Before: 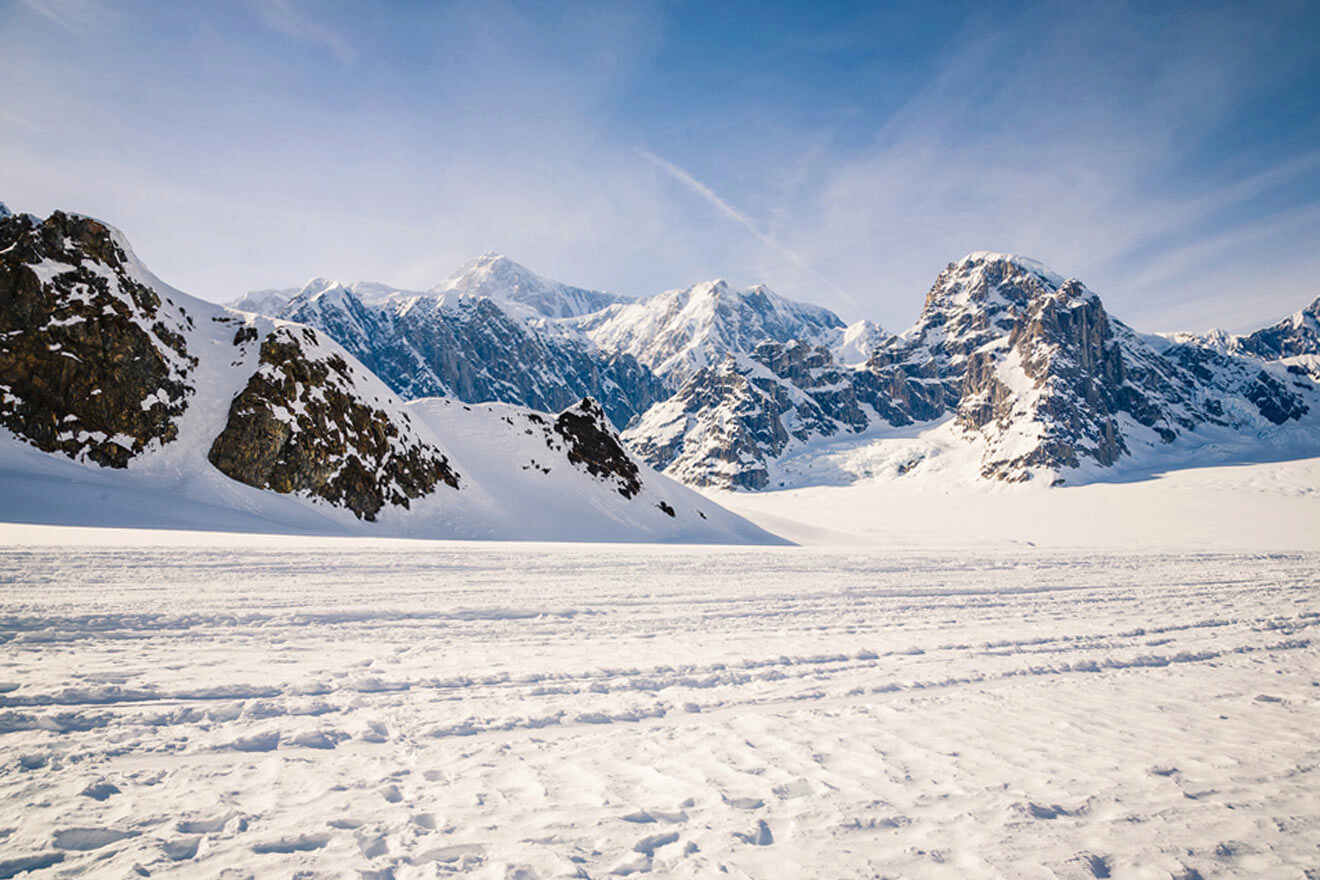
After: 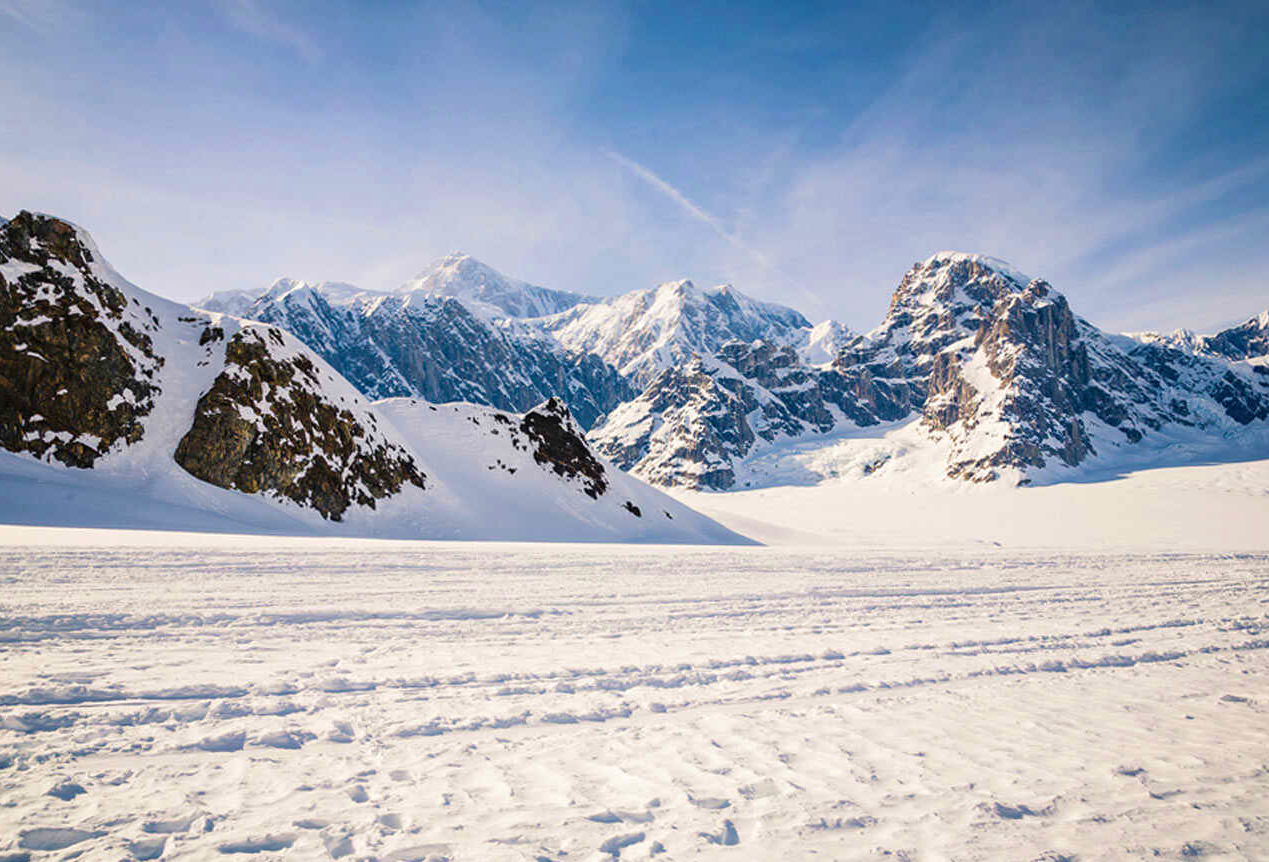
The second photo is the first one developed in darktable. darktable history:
tone equalizer: on, module defaults
crop and rotate: left 2.605%, right 1.234%, bottom 1.937%
velvia: on, module defaults
